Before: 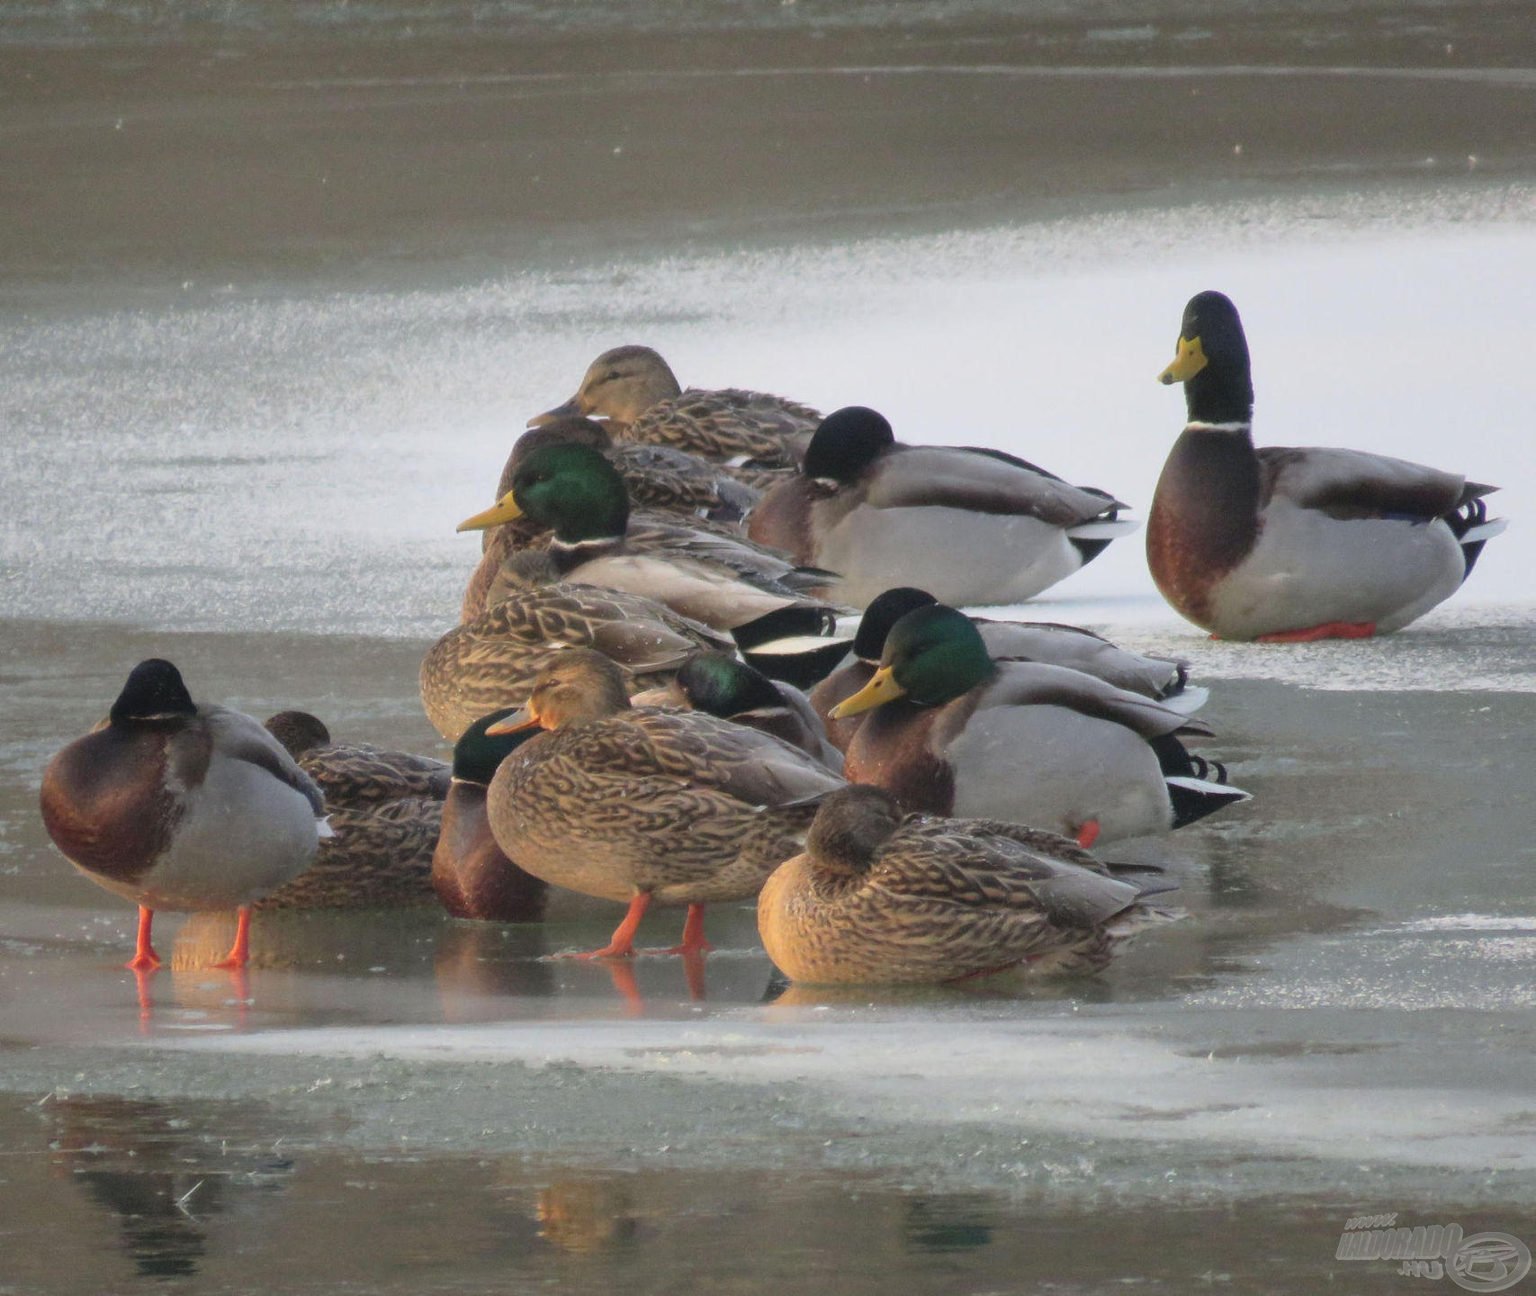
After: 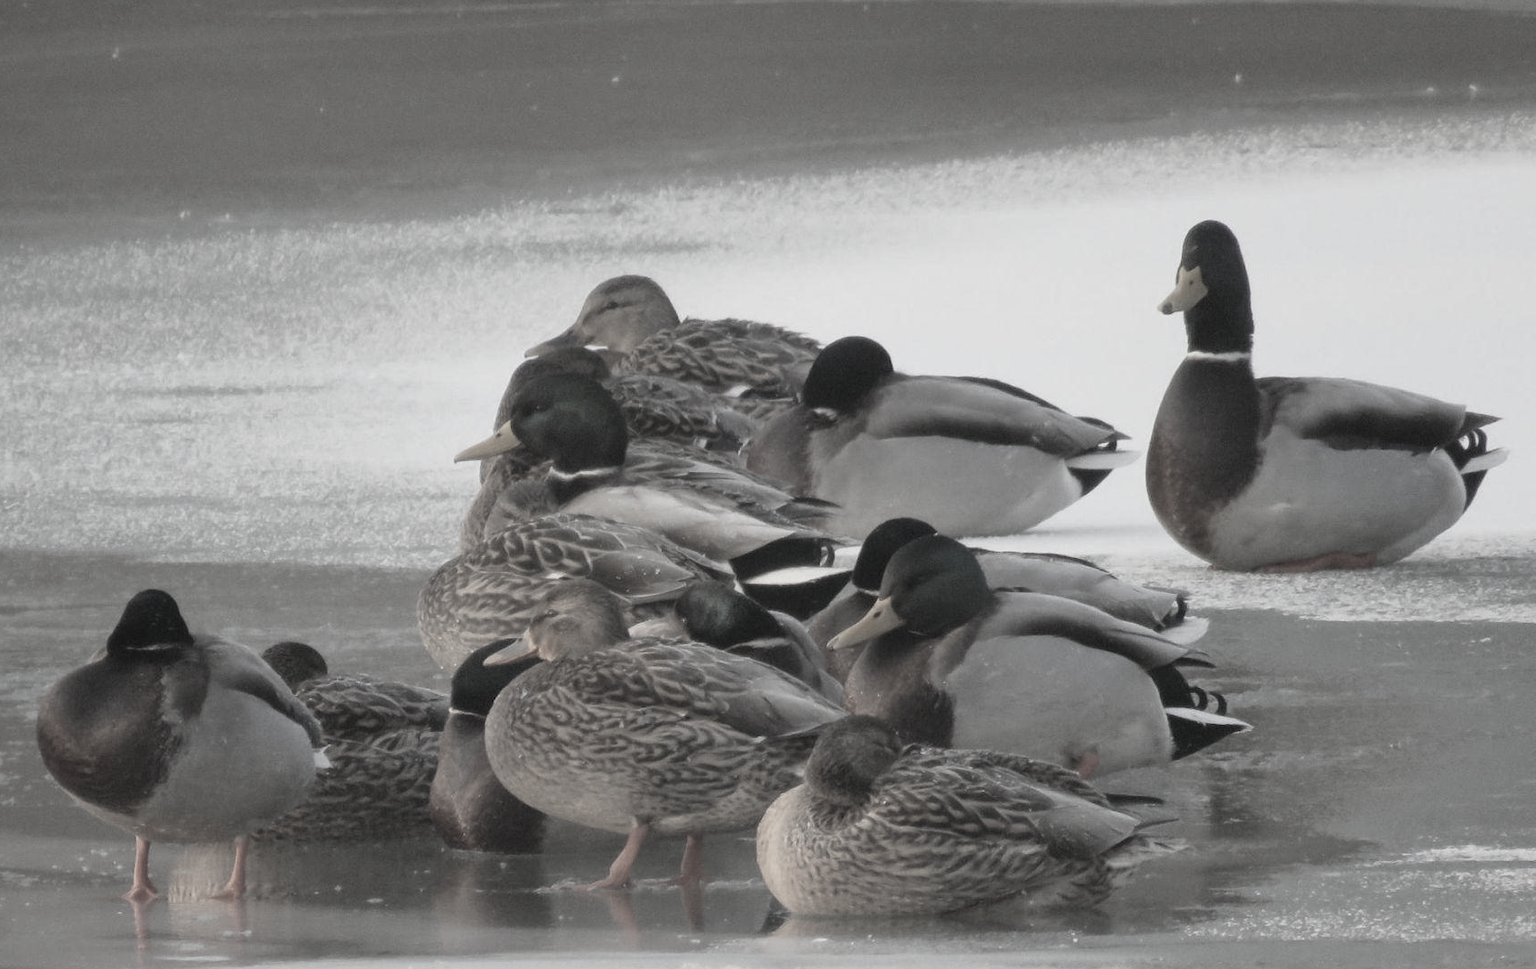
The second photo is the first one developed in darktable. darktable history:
crop: left 0.286%, top 5.493%, bottom 19.872%
color correction: highlights b* -0.047, saturation 0.15
